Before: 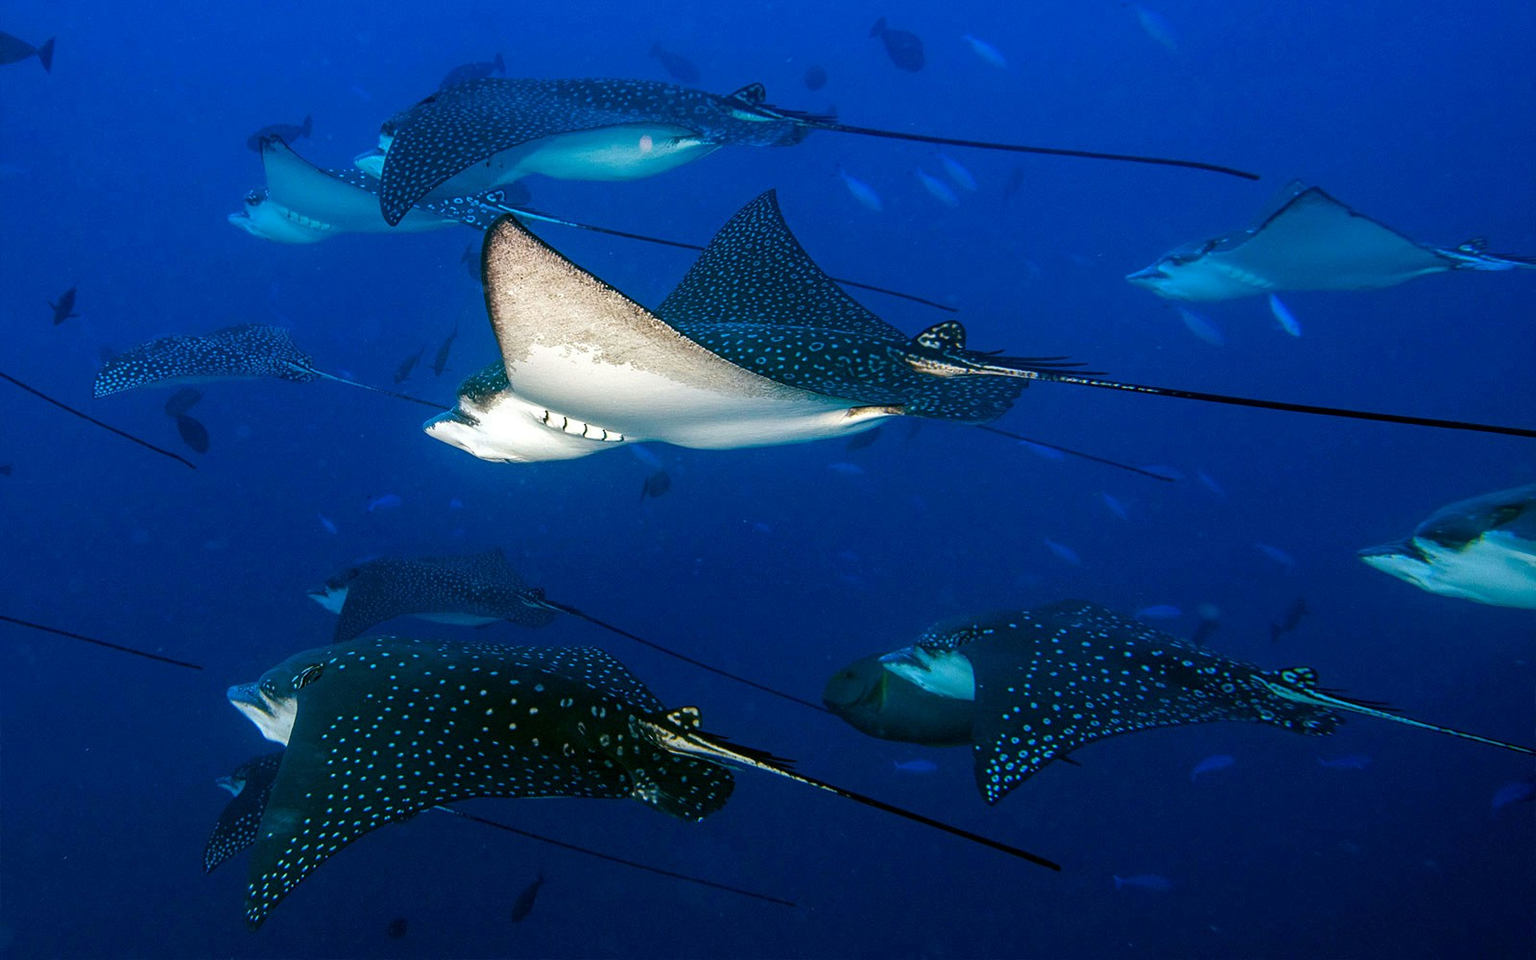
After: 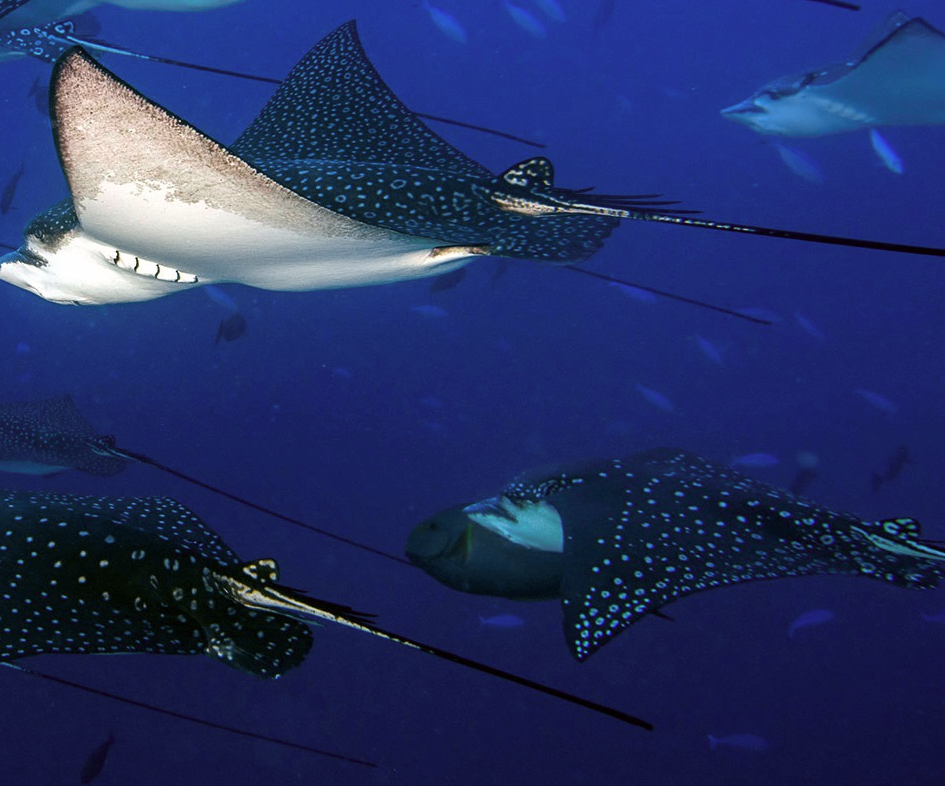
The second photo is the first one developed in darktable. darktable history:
crop and rotate: left 28.256%, top 17.734%, right 12.656%, bottom 3.573%
tone curve: curves: ch0 [(0, 0) (0.253, 0.237) (1, 1)]; ch1 [(0, 0) (0.401, 0.42) (0.442, 0.47) (0.491, 0.495) (0.511, 0.523) (0.557, 0.565) (0.66, 0.683) (1, 1)]; ch2 [(0, 0) (0.394, 0.413) (0.5, 0.5) (0.578, 0.568) (1, 1)], color space Lab, independent channels, preserve colors none
